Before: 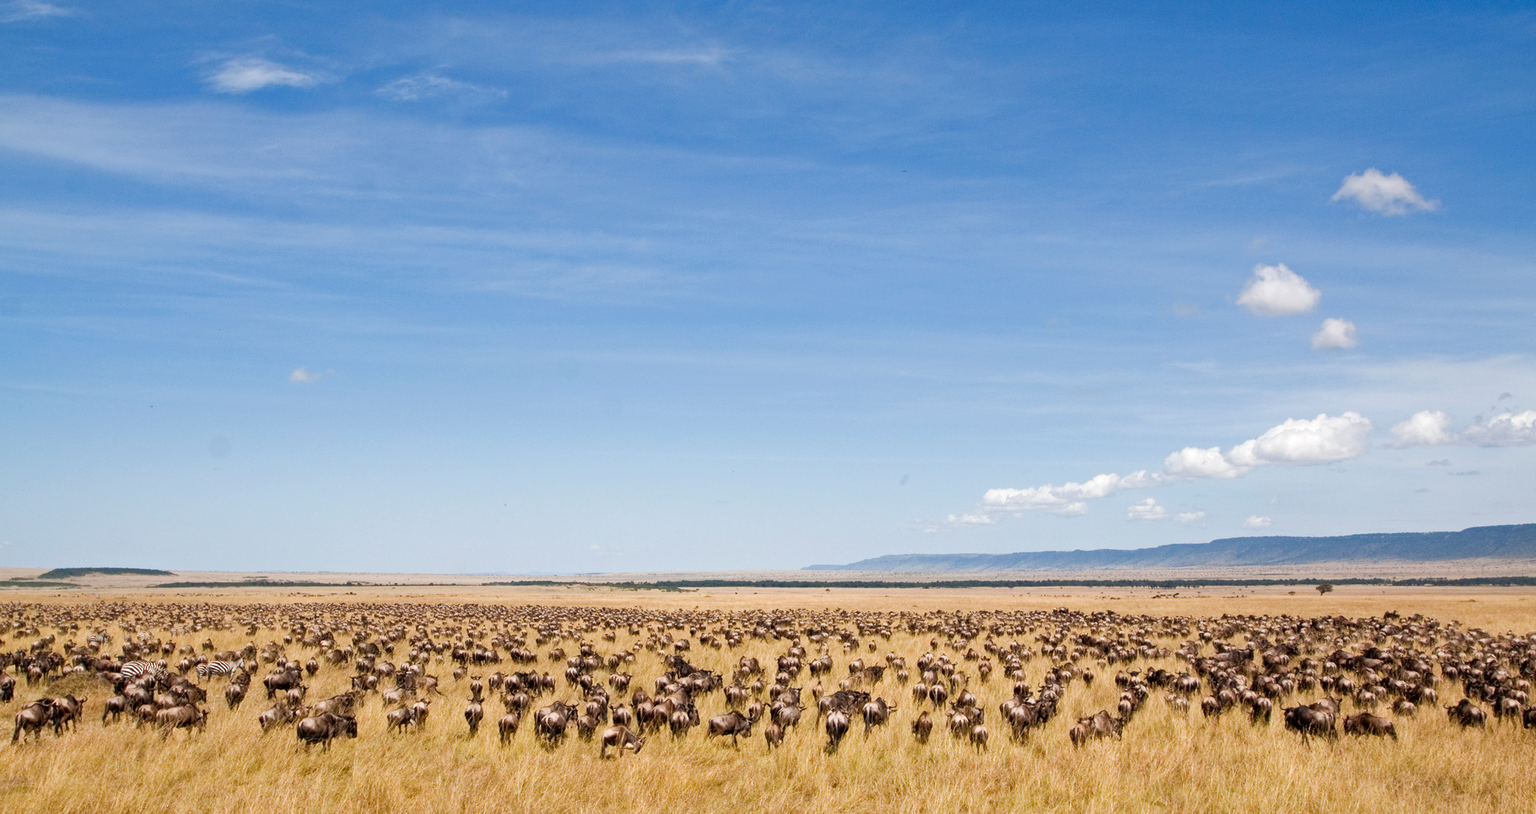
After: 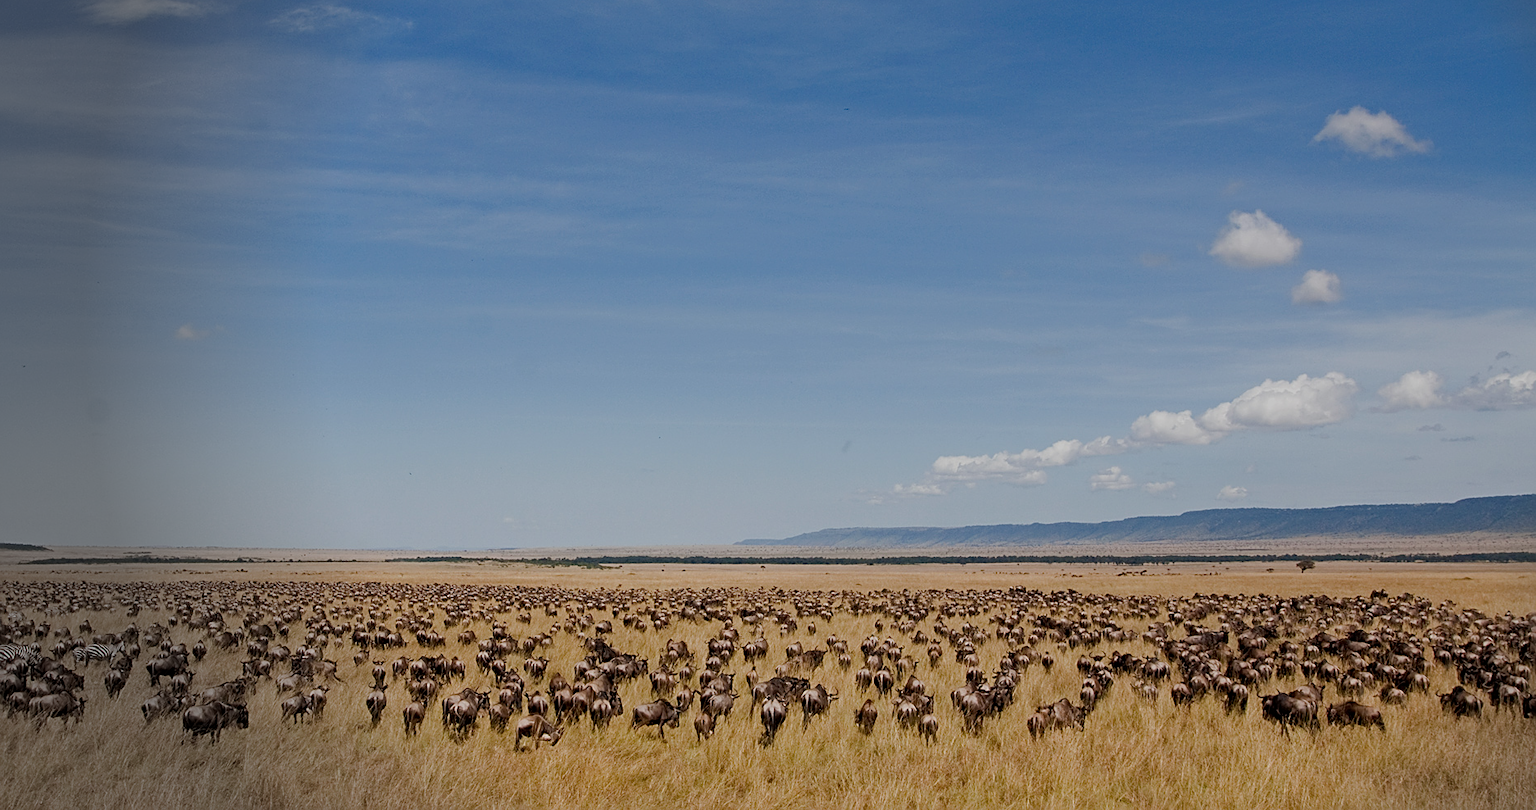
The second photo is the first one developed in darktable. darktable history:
exposure: black level correction 0, exposure -0.843 EV, compensate exposure bias true, compensate highlight preservation false
crop and rotate: left 8.469%, top 8.831%
sharpen: amount 0.545
vignetting: fall-off radius 31.15%, center (0.219, -0.231)
